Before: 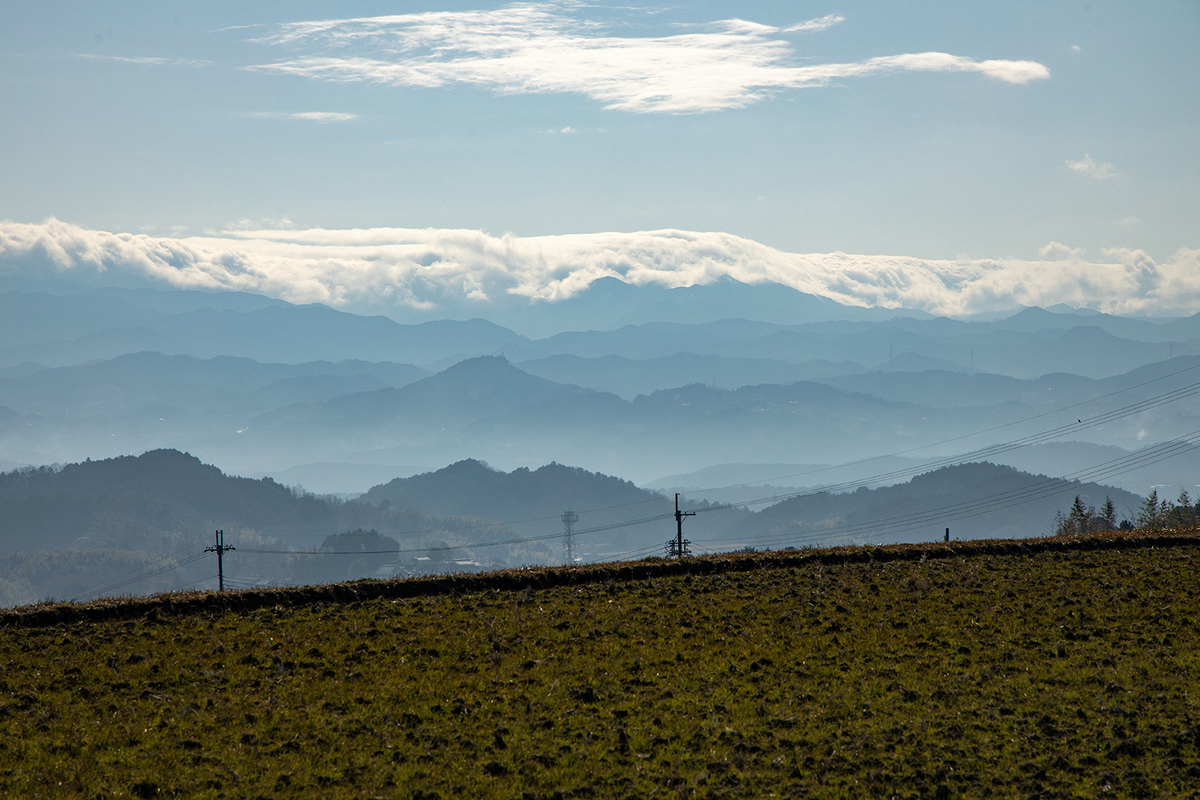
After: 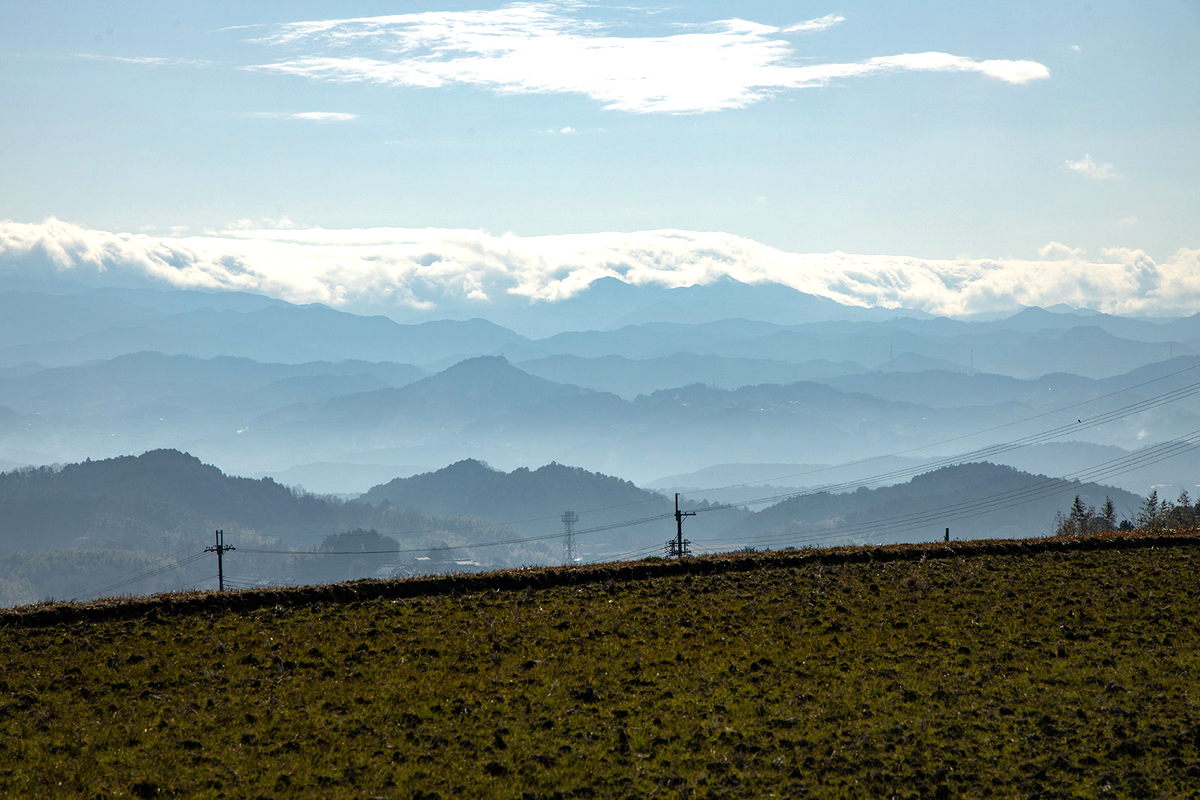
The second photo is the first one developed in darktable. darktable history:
tone equalizer: -8 EV -0.403 EV, -7 EV -0.402 EV, -6 EV -0.37 EV, -5 EV -0.241 EV, -3 EV 0.256 EV, -2 EV 0.347 EV, -1 EV 0.405 EV, +0 EV 0.429 EV
